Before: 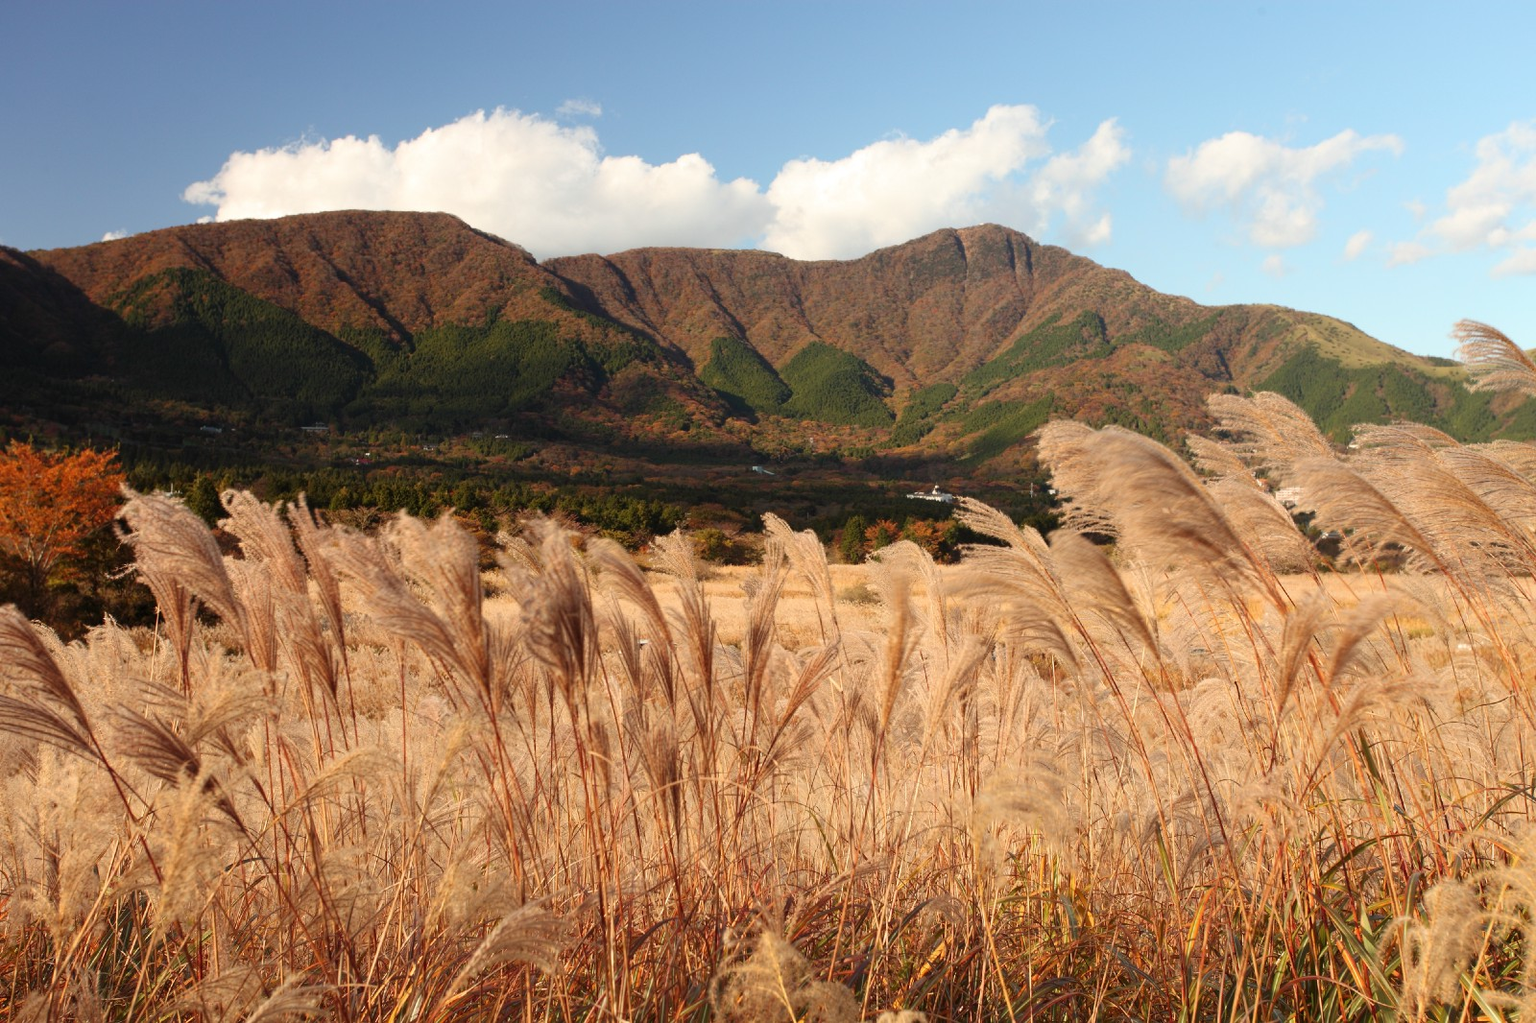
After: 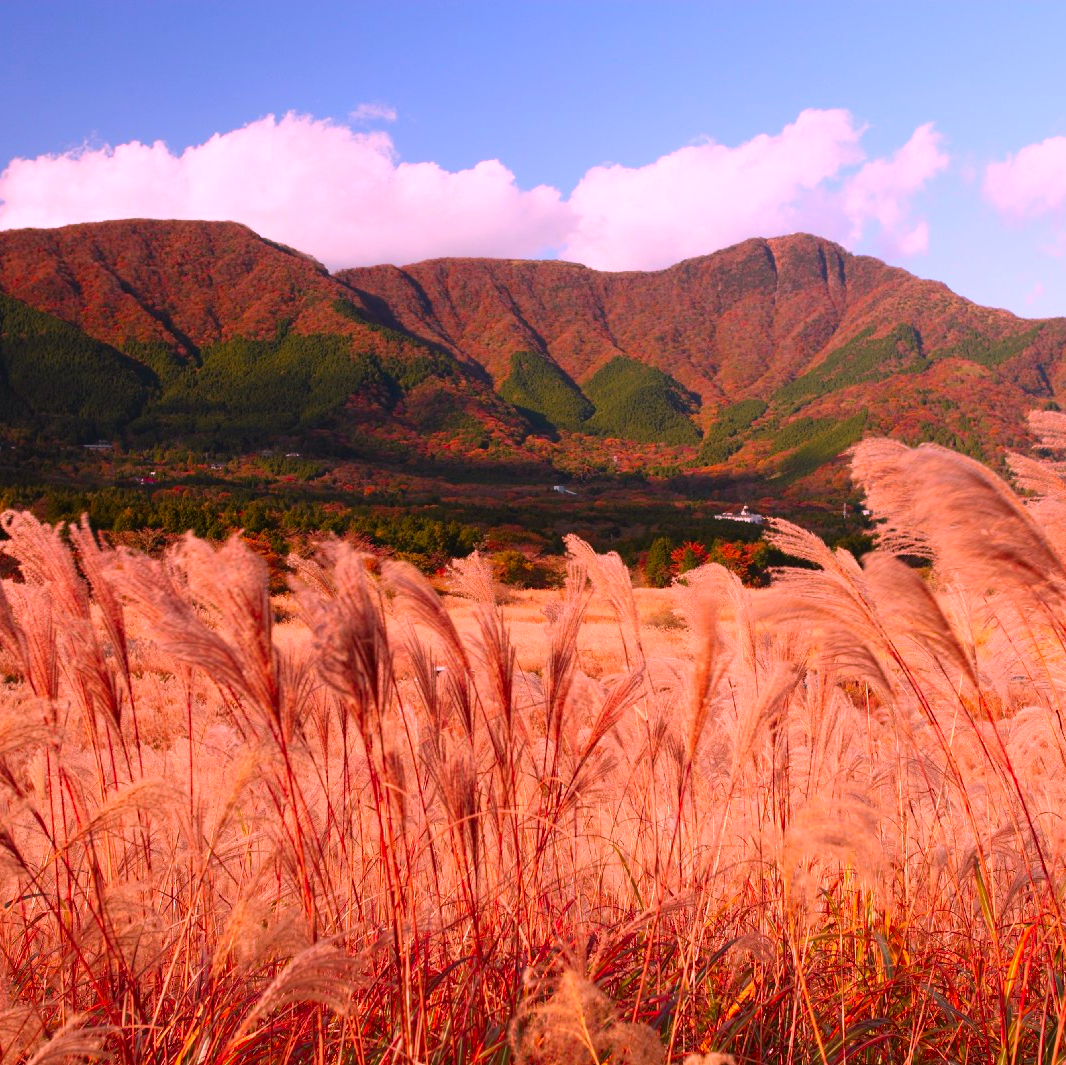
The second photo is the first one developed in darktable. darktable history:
crop and rotate: left 14.379%, right 18.966%
base curve: preserve colors none
color correction: highlights a* 18.97, highlights b* -11.88, saturation 1.64
